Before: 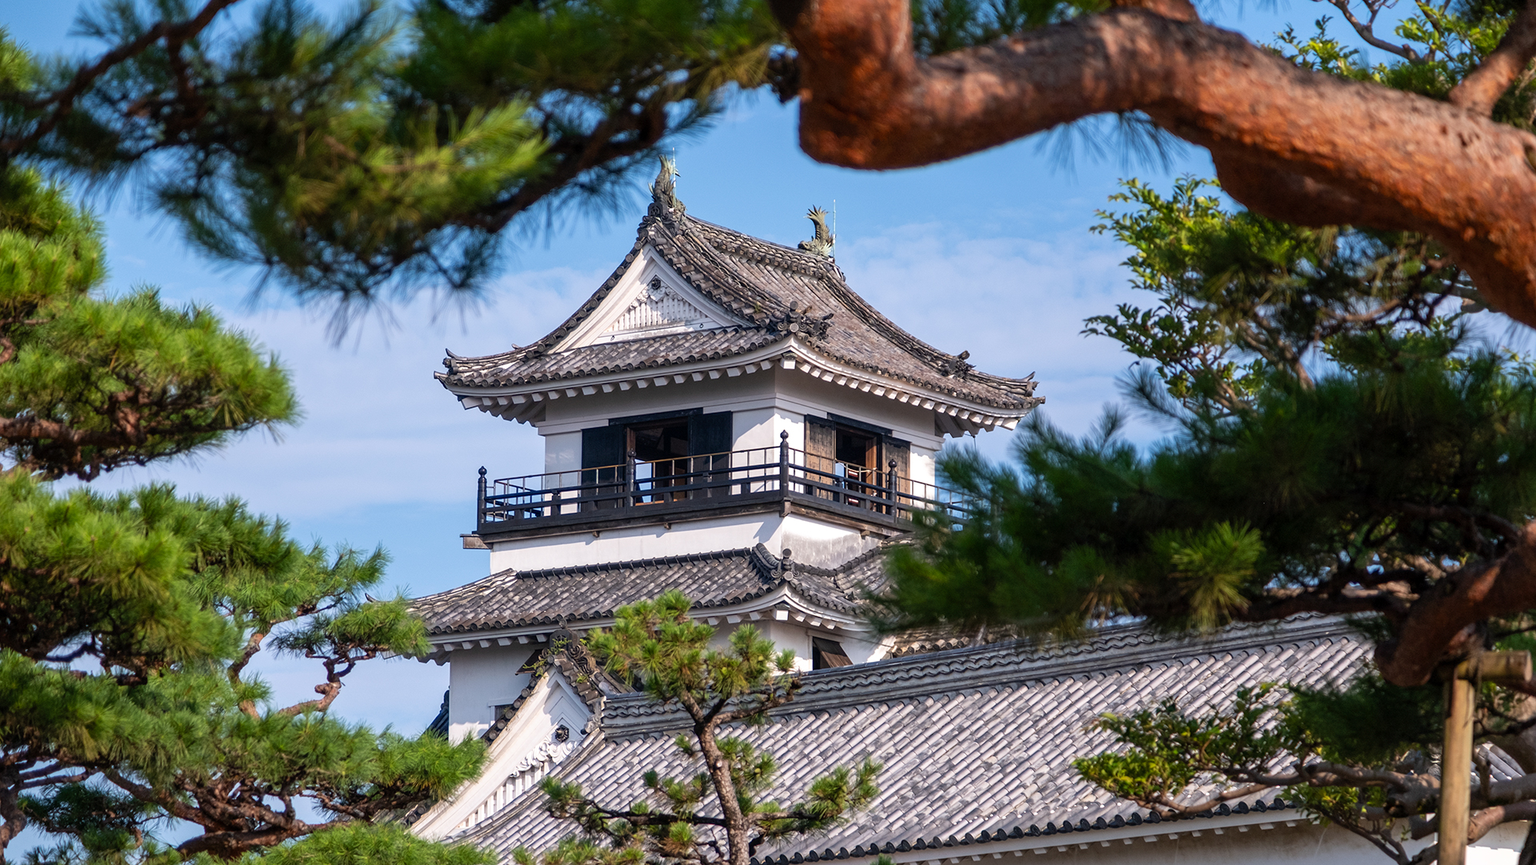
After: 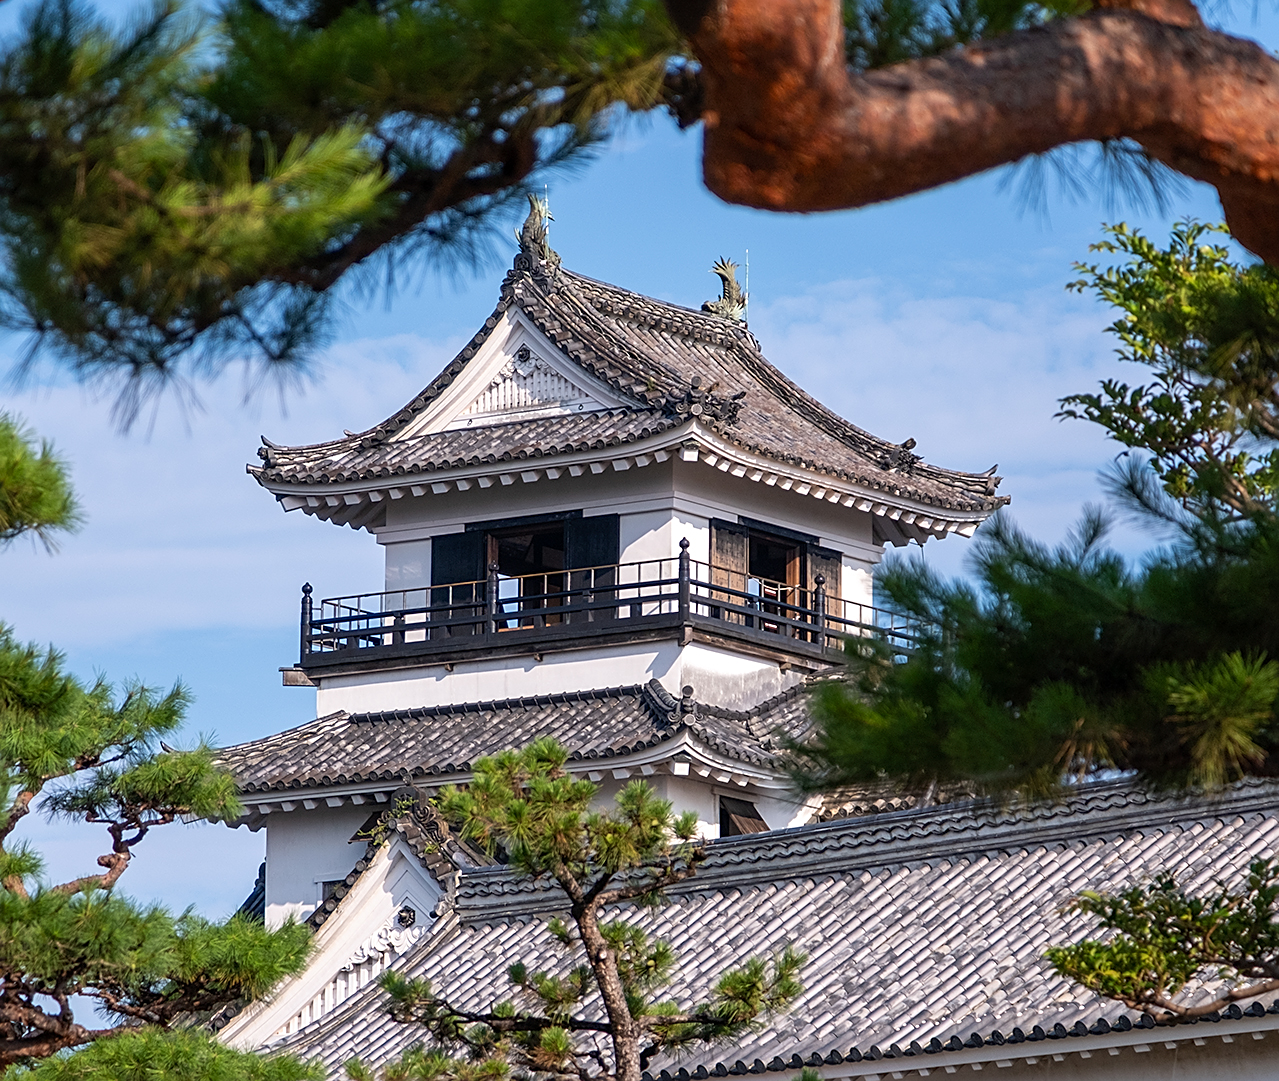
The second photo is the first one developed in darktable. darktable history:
crop: left 15.419%, right 17.914%
sharpen: on, module defaults
